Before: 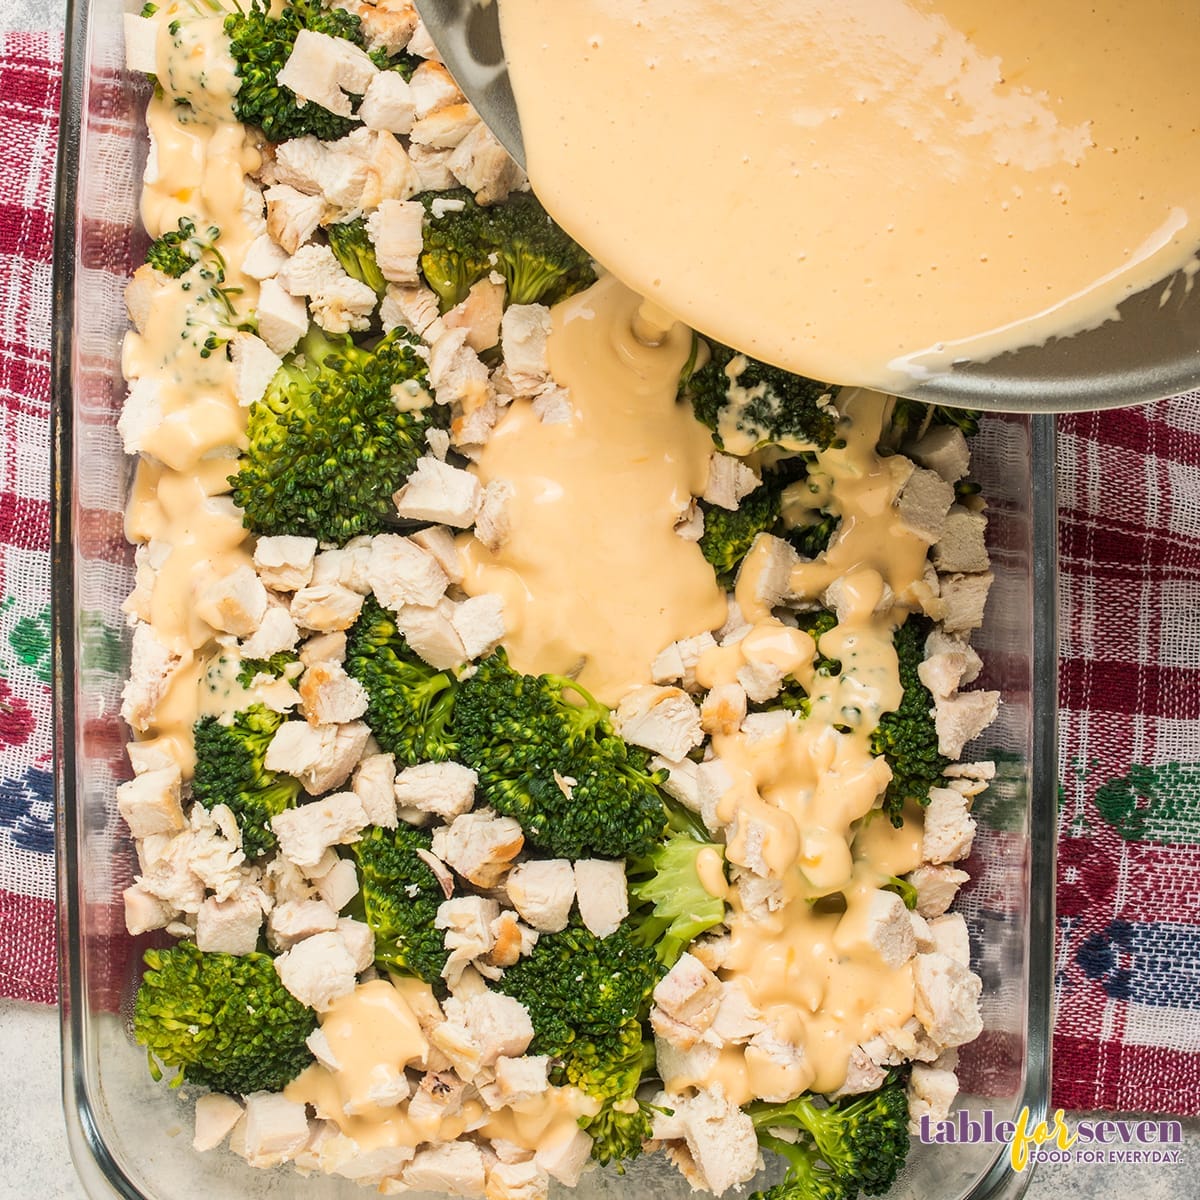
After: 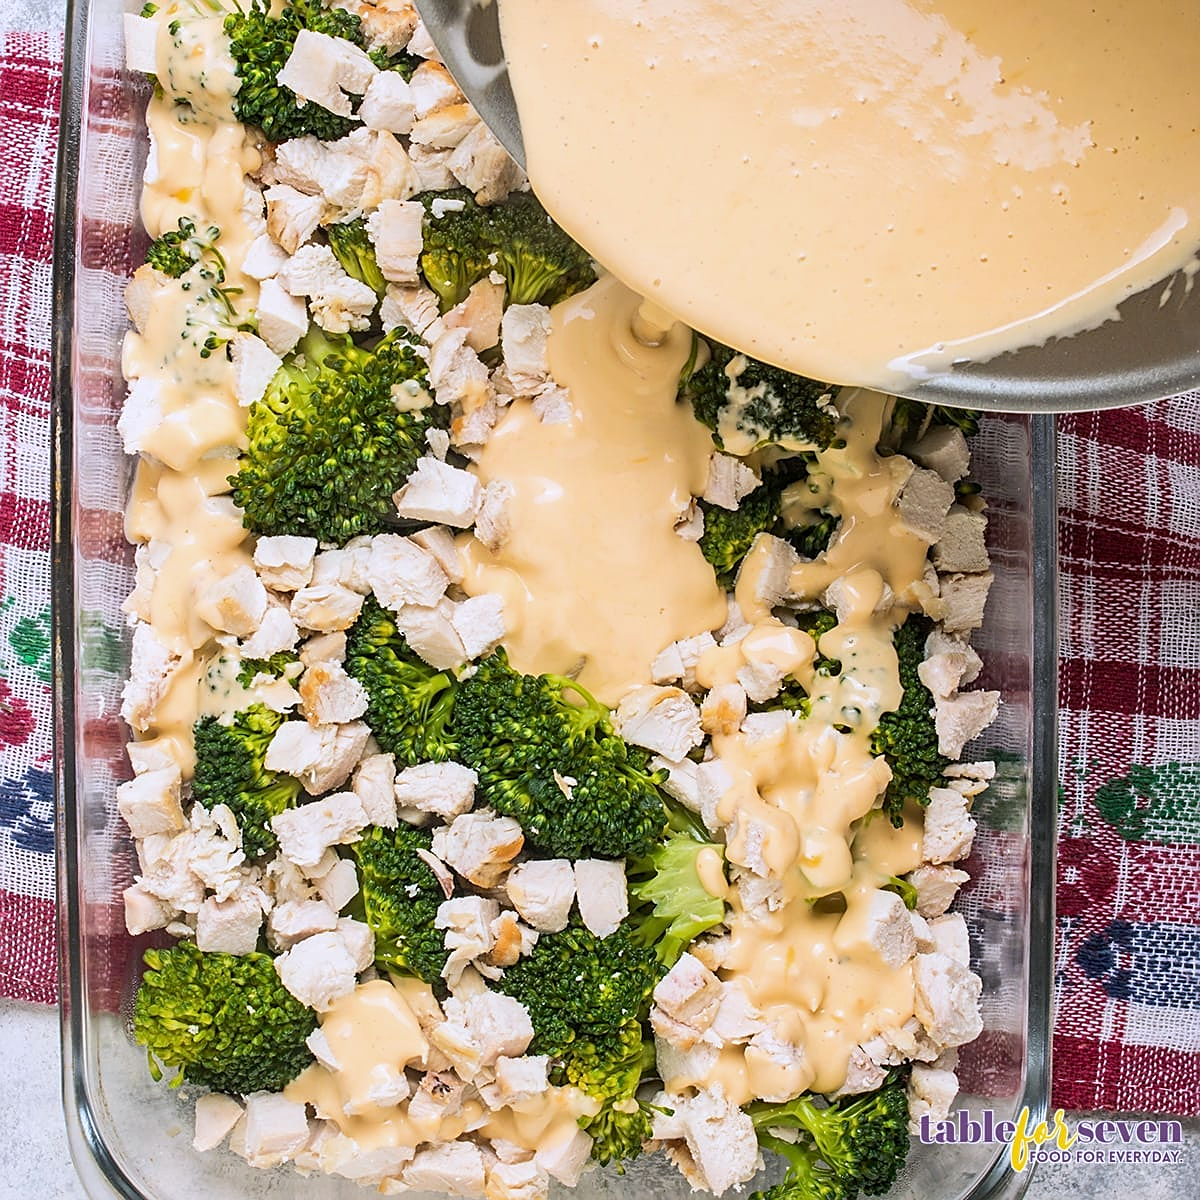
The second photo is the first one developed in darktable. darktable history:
sharpen: on, module defaults
white balance: red 0.967, blue 1.119, emerald 0.756
